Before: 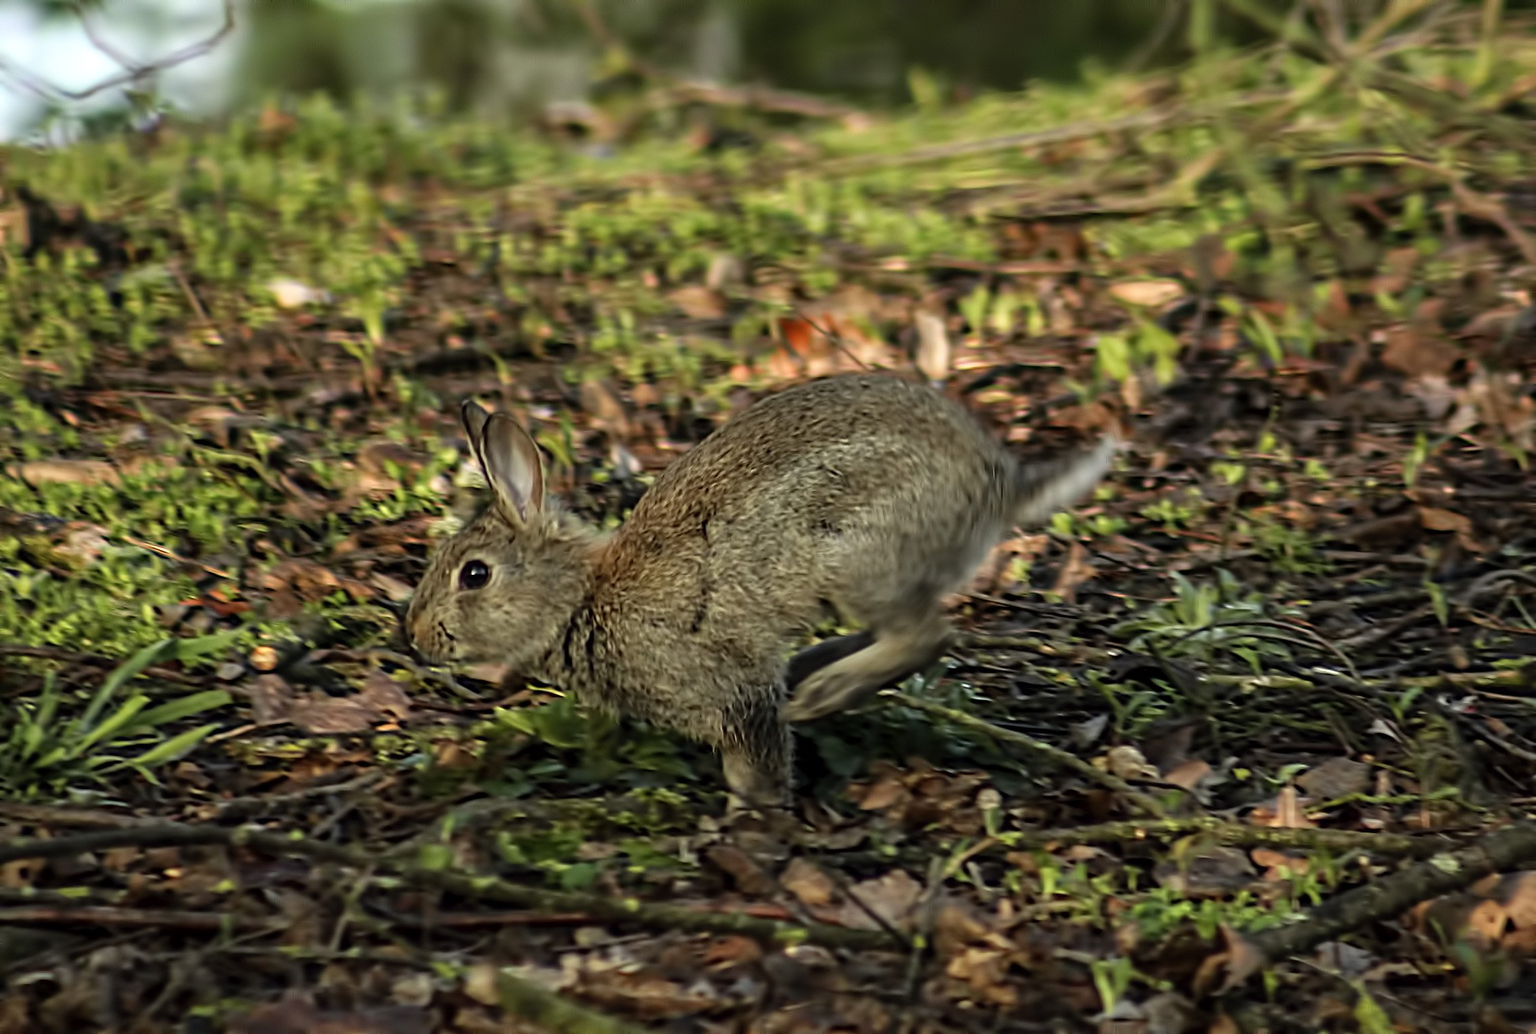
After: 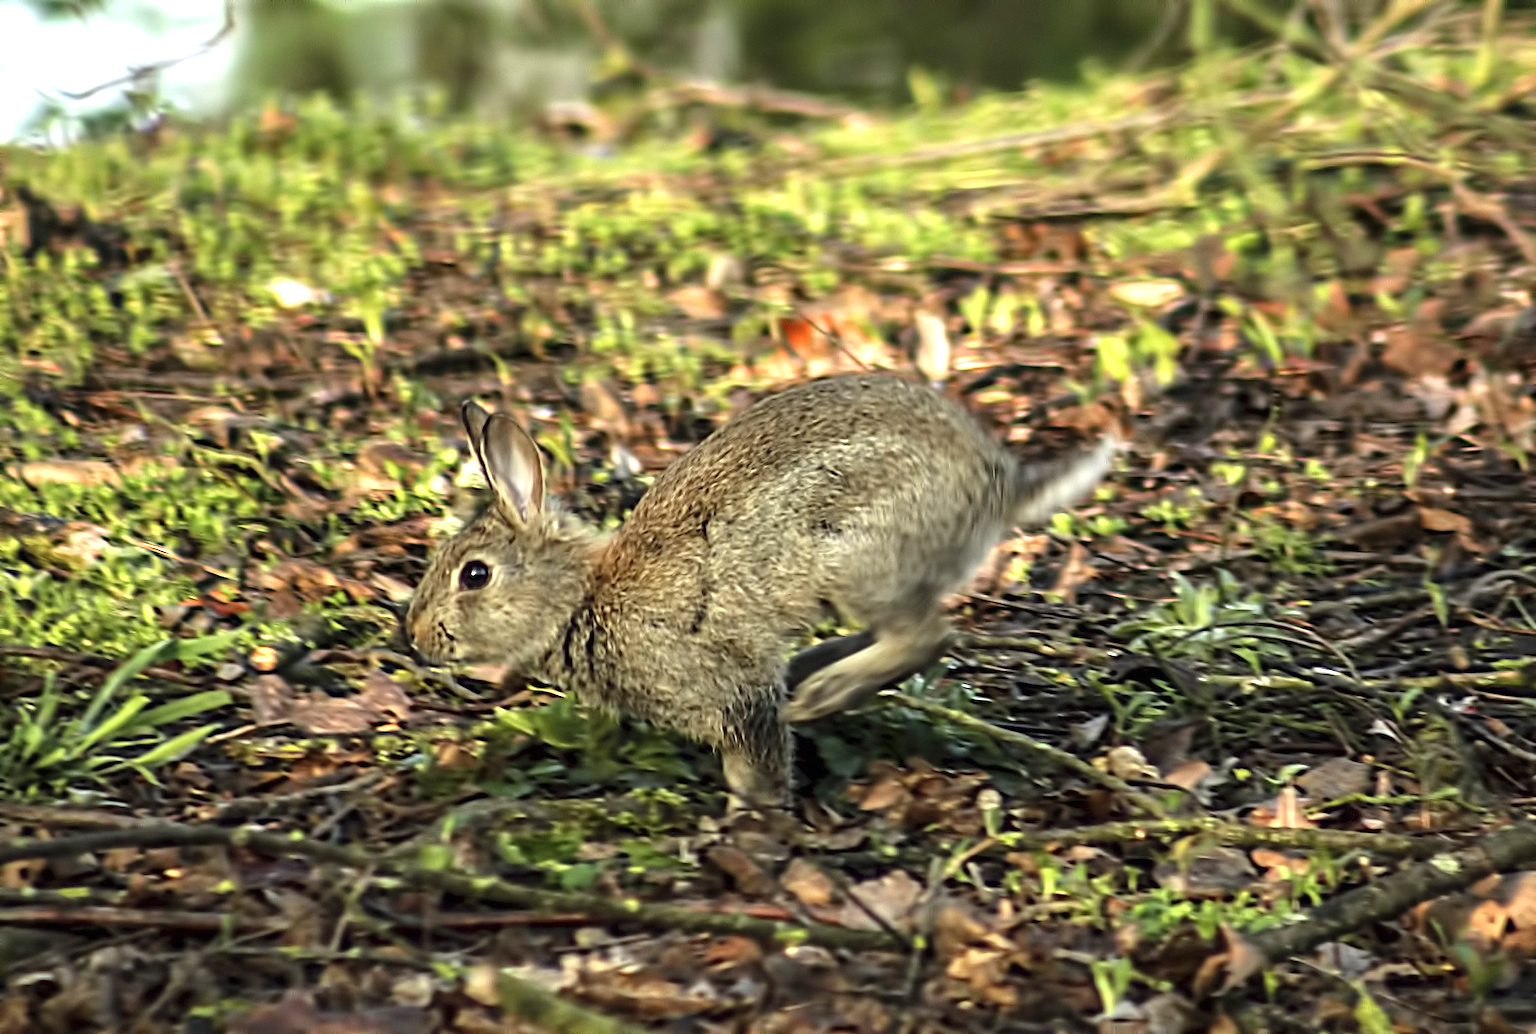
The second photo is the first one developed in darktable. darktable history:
exposure: black level correction 0, exposure 1.107 EV, compensate exposure bias true, compensate highlight preservation false
